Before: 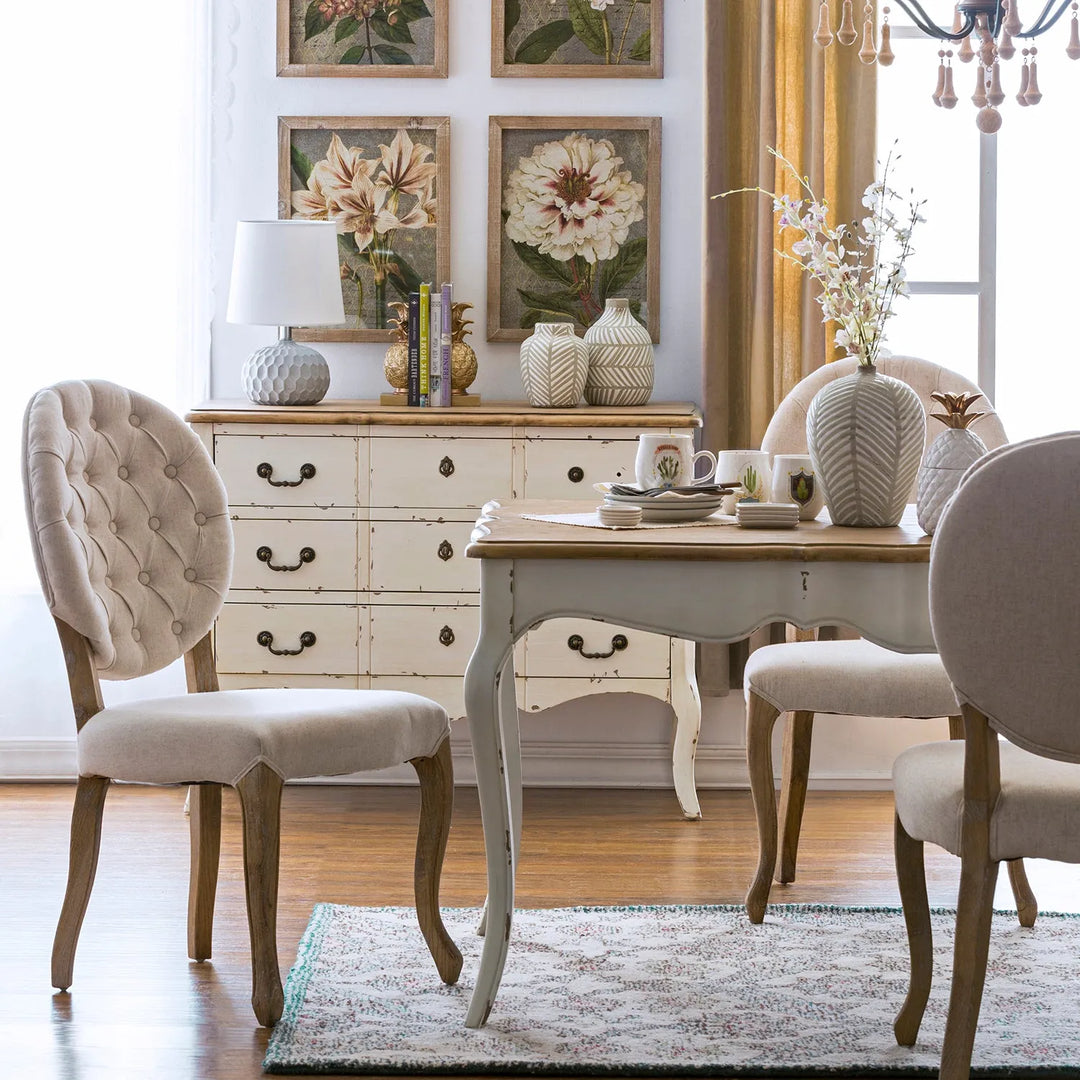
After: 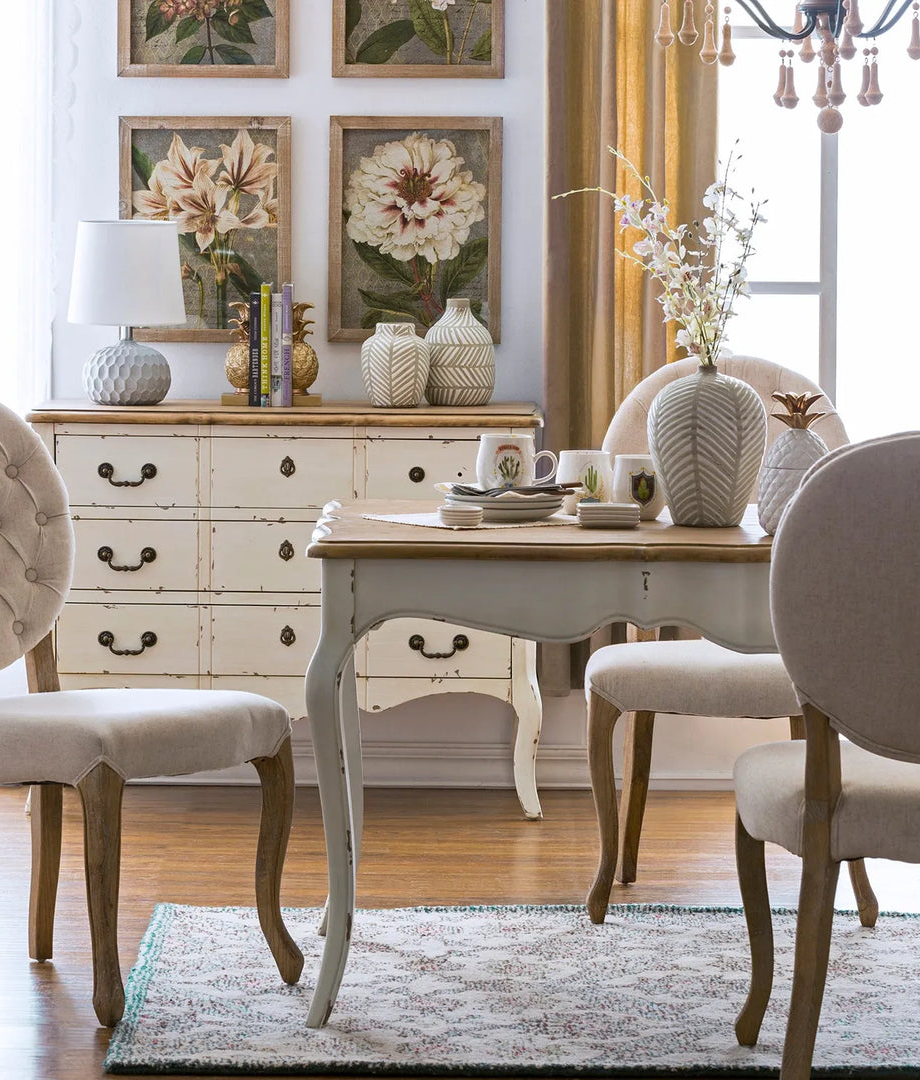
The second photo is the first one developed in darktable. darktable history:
crop and rotate: left 14.744%
